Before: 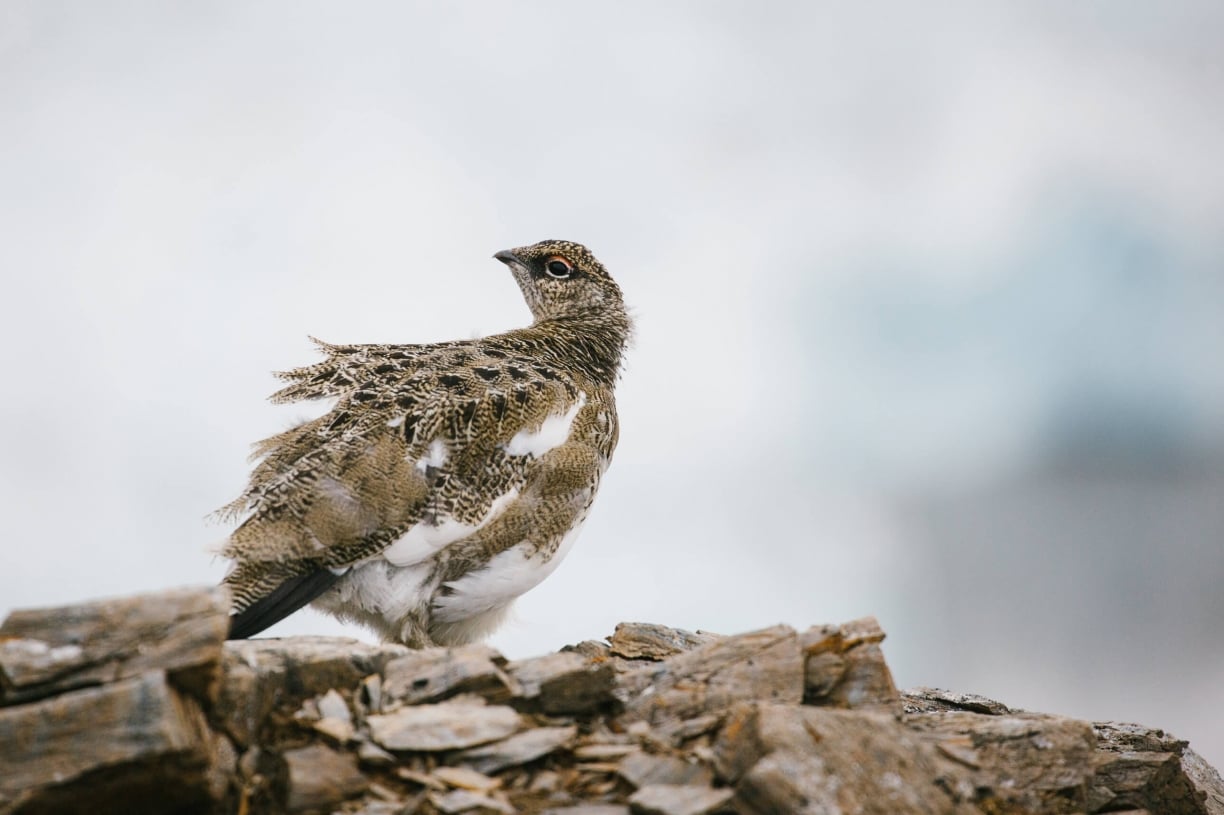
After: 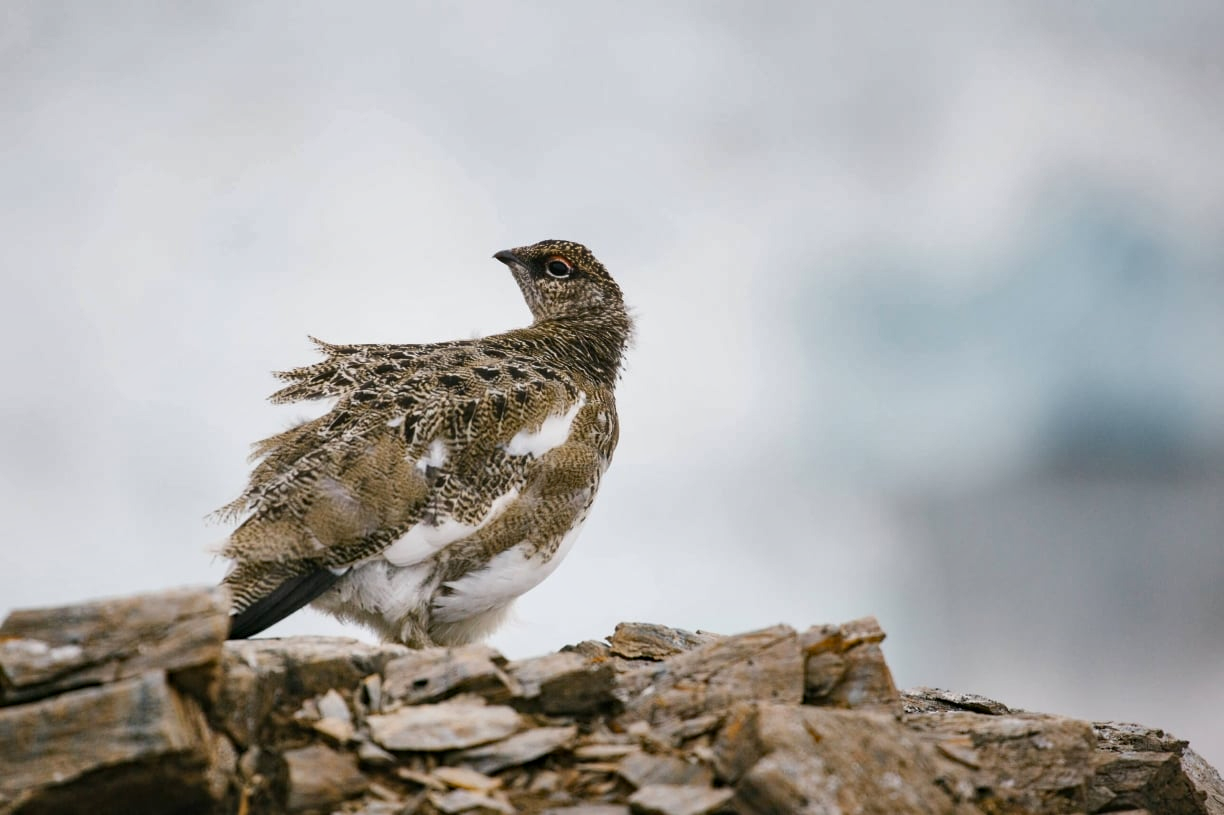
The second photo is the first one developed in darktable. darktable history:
shadows and highlights: soften with gaussian
haze removal: on, module defaults
